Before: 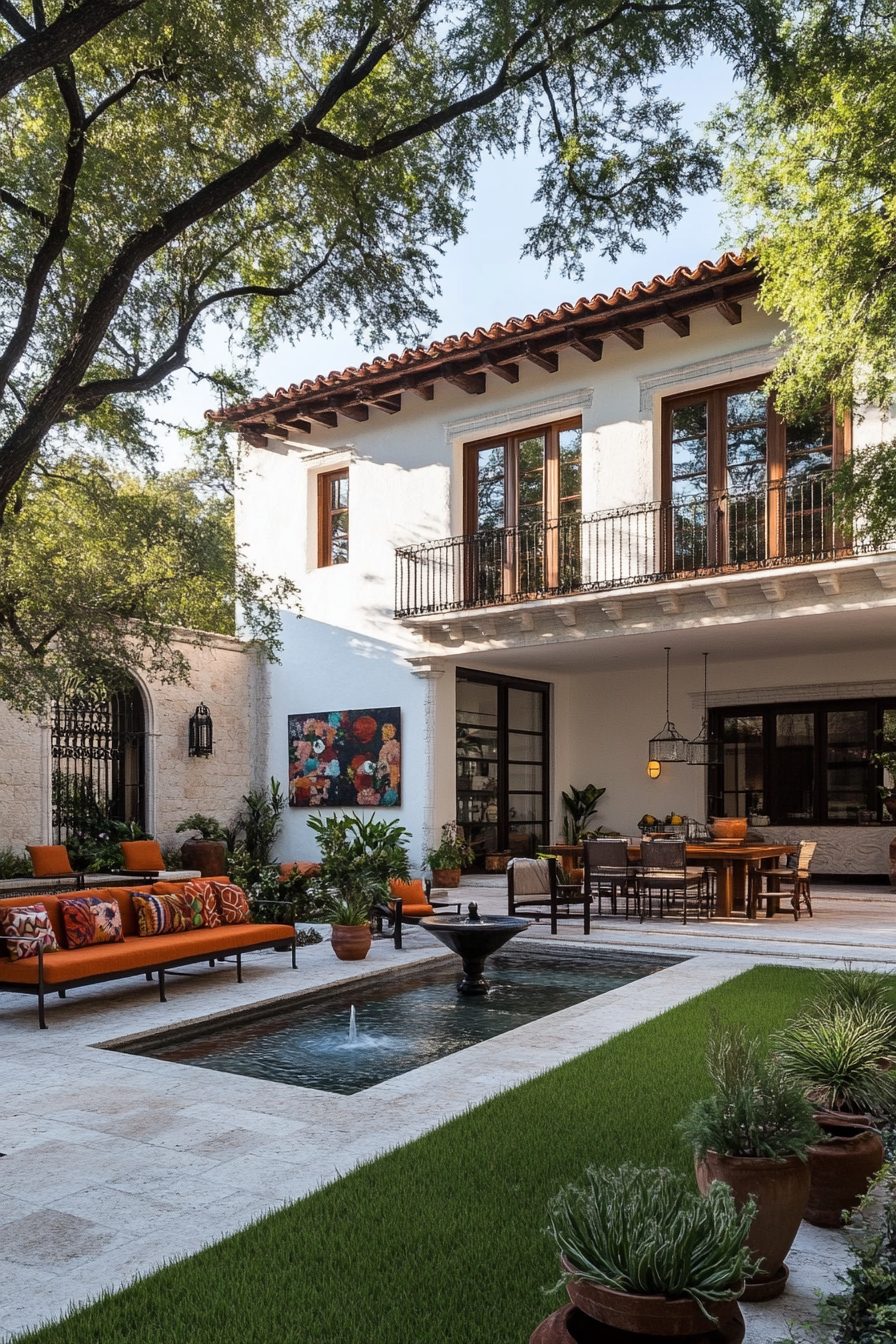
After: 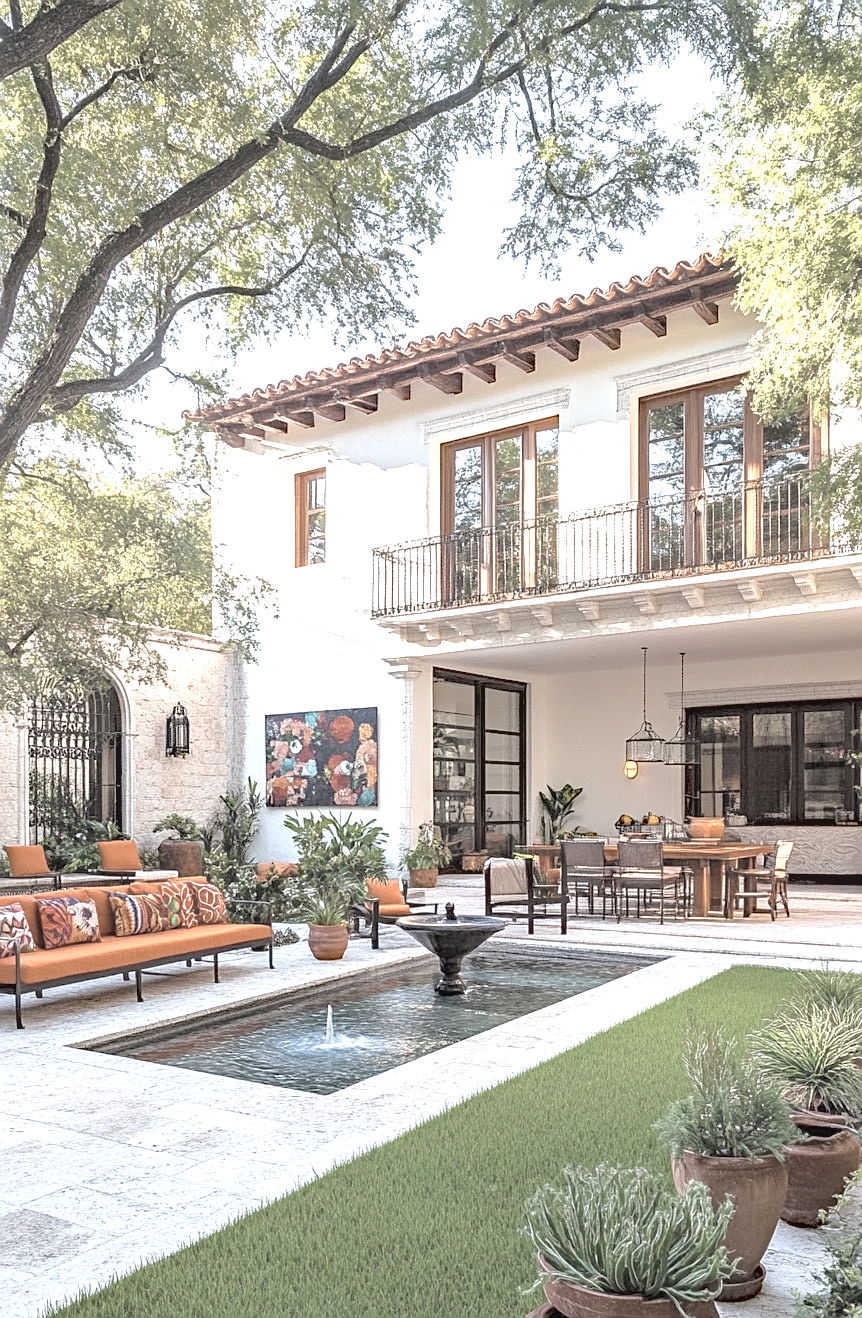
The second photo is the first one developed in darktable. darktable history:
exposure: black level correction 0, exposure 1.373 EV, compensate highlight preservation false
crop and rotate: left 2.619%, right 1.116%, bottom 1.933%
contrast brightness saturation: brightness 0.184, saturation -0.495
local contrast: detail 110%
tone equalizer: -7 EV 0.145 EV, -6 EV 0.595 EV, -5 EV 1.11 EV, -4 EV 1.35 EV, -3 EV 1.16 EV, -2 EV 0.6 EV, -1 EV 0.16 EV, smoothing diameter 24.81%, edges refinement/feathering 12.59, preserve details guided filter
sharpen: on, module defaults
haze removal: adaptive false
